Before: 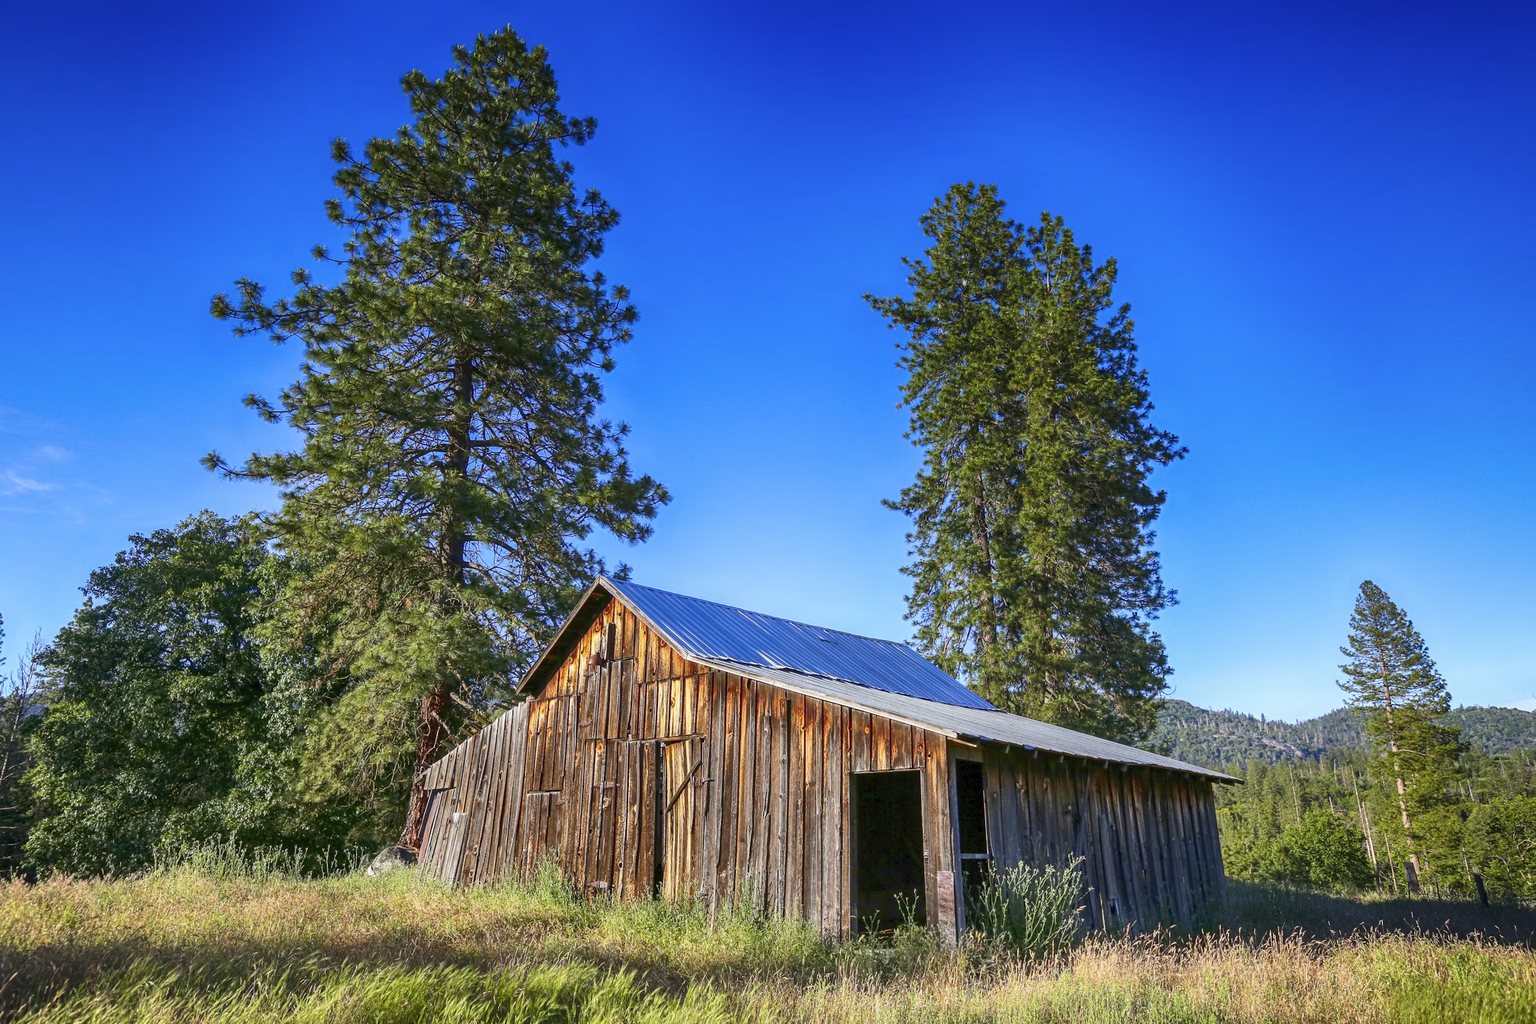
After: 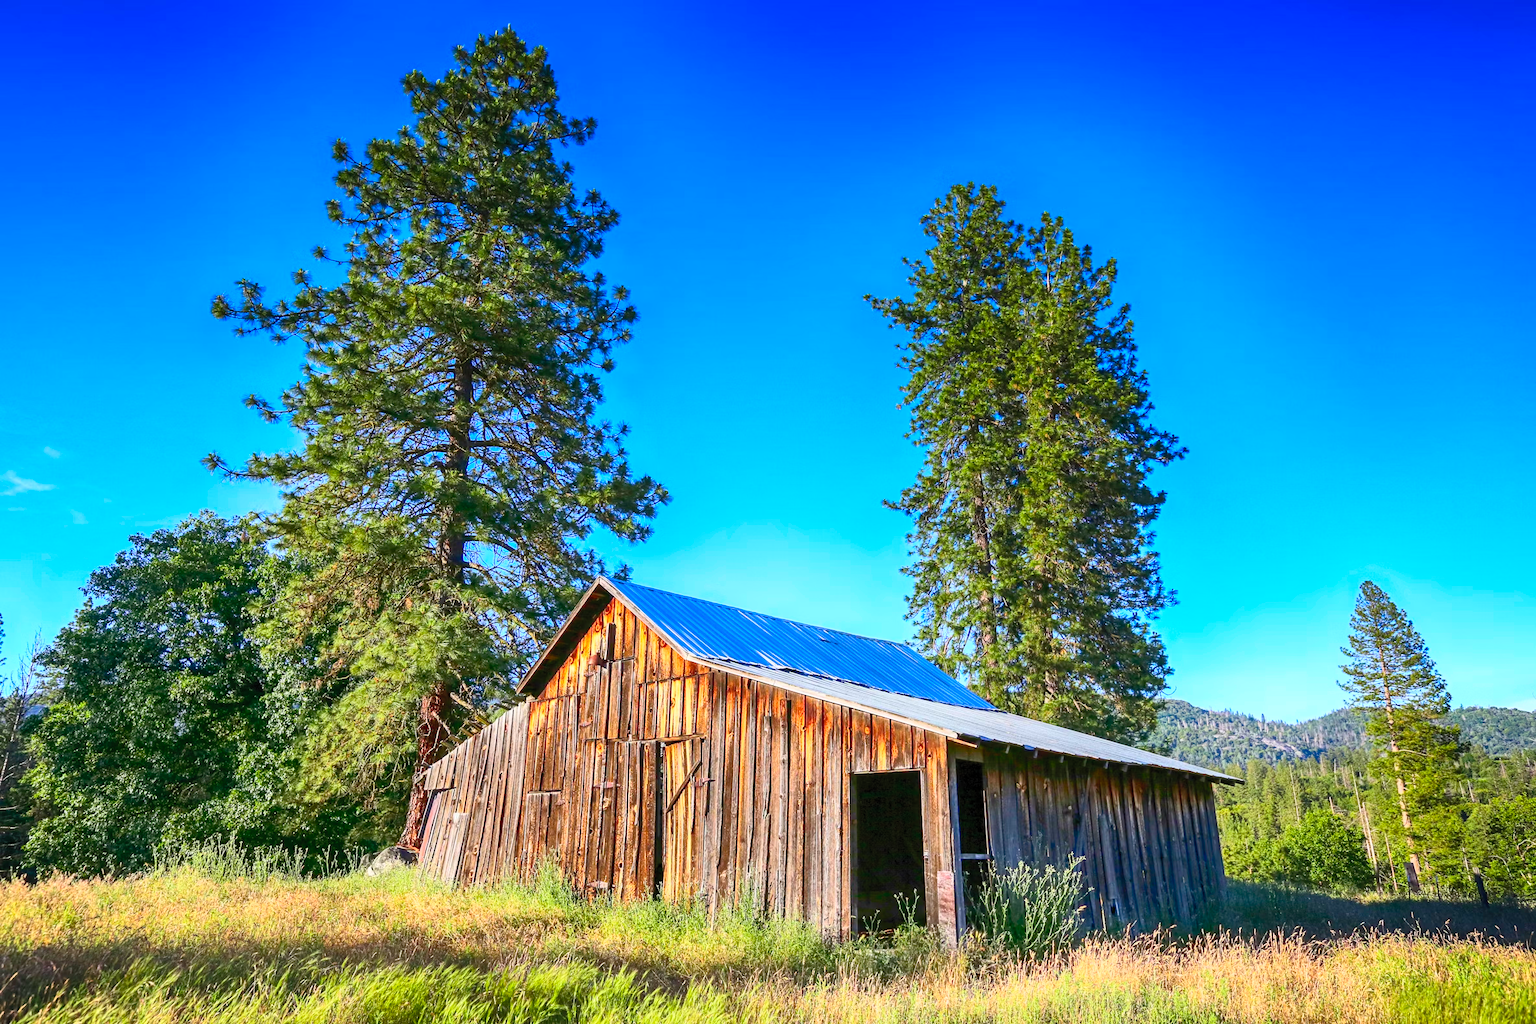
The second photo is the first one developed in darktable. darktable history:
contrast brightness saturation: contrast 0.241, brightness 0.262, saturation 0.394
